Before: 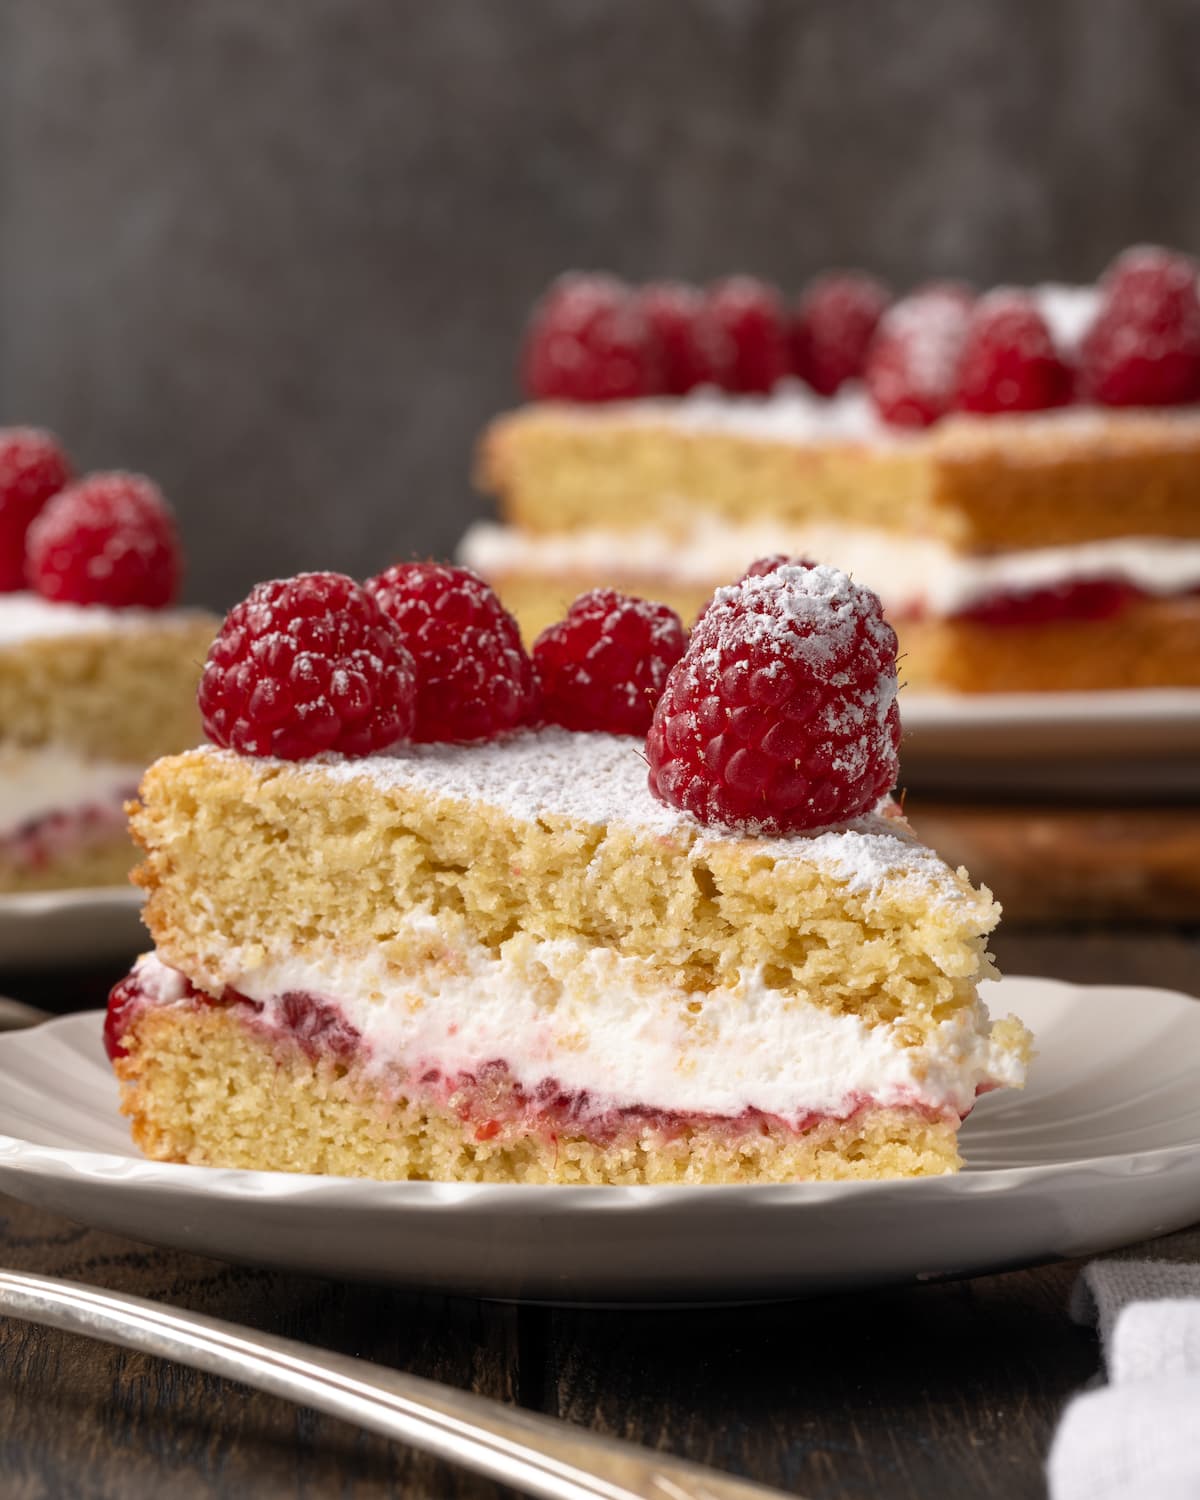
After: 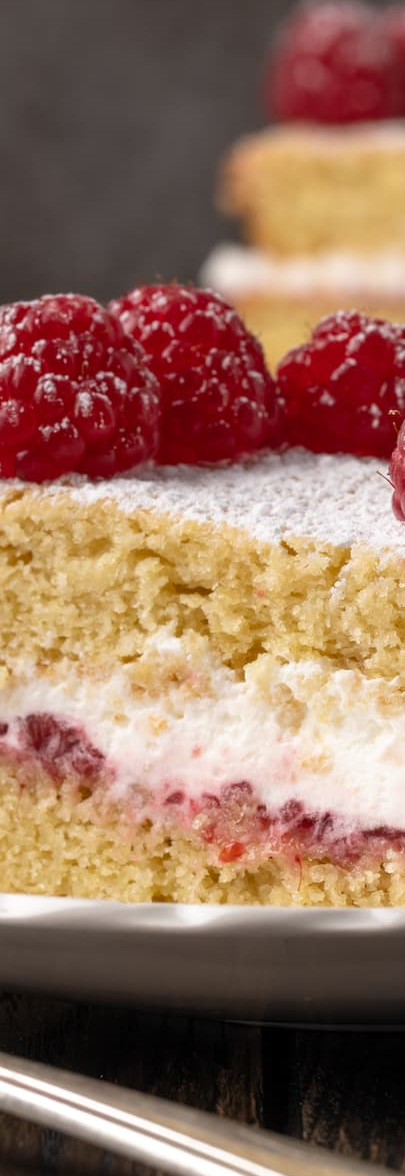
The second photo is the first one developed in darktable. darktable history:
crop and rotate: left 21.376%, top 18.586%, right 44.835%, bottom 2.979%
